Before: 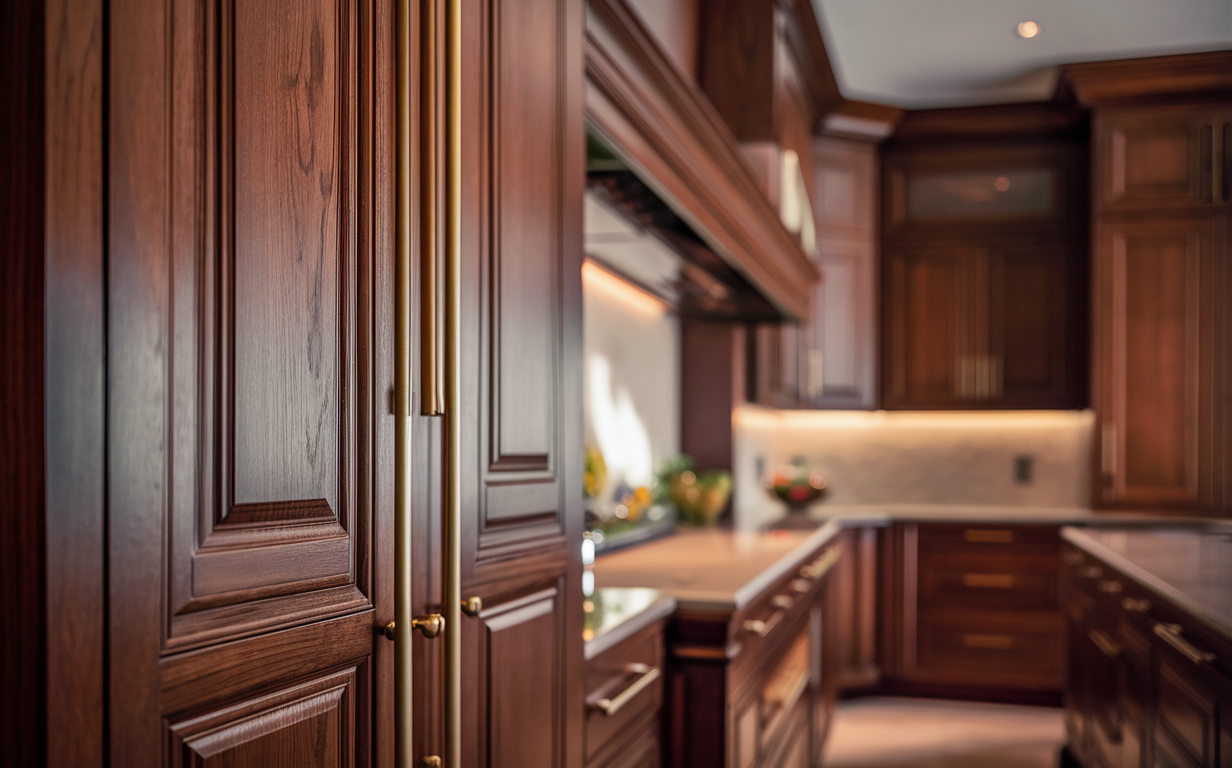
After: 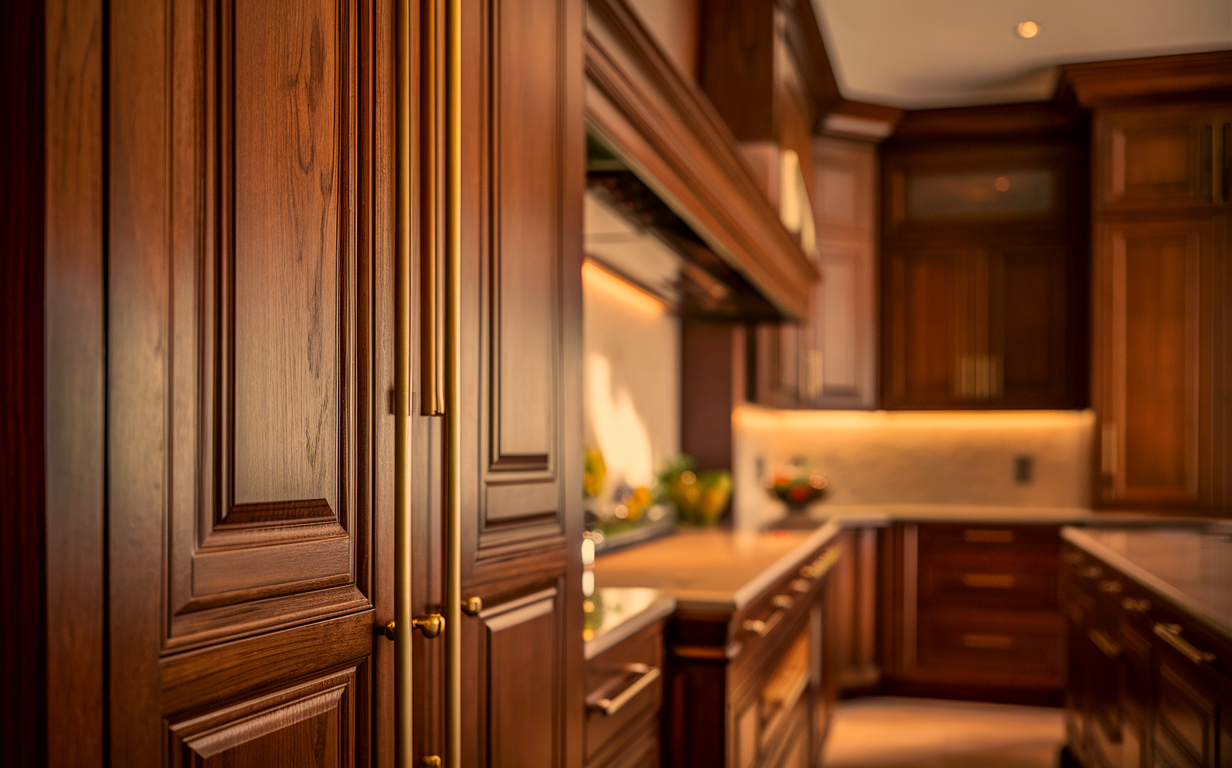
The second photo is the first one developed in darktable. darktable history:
color correction: highlights a* 17.94, highlights b* 35.39, shadows a* 1.48, shadows b* 6.42, saturation 1.01
exposure: black level correction 0.002, exposure -0.1 EV, compensate highlight preservation false
